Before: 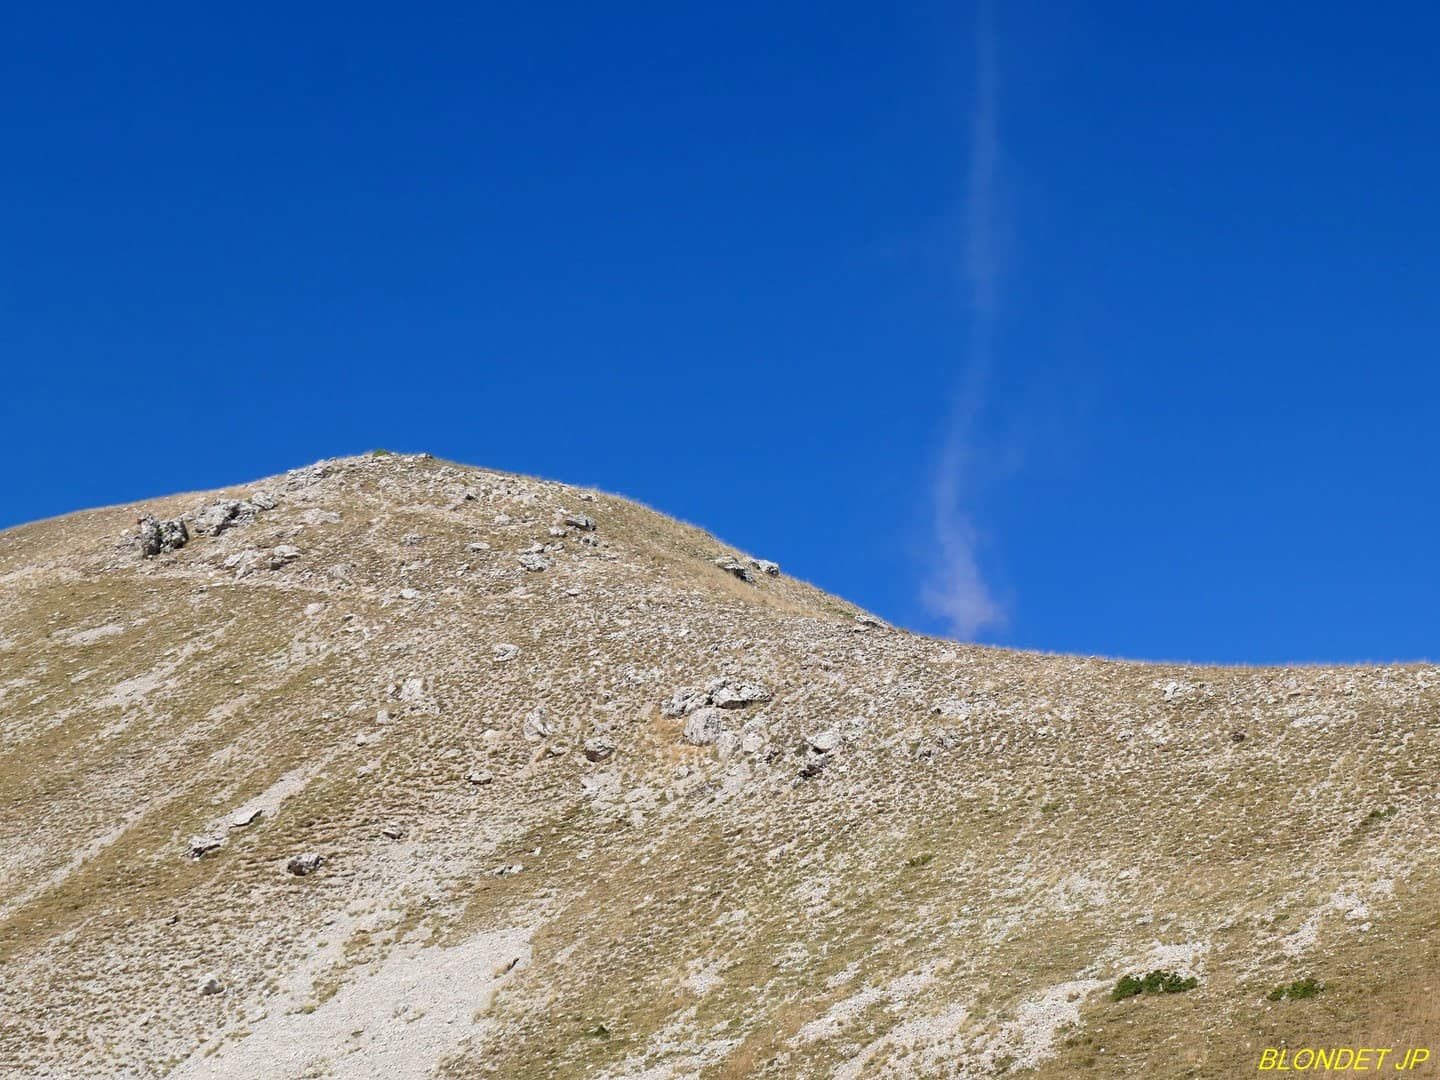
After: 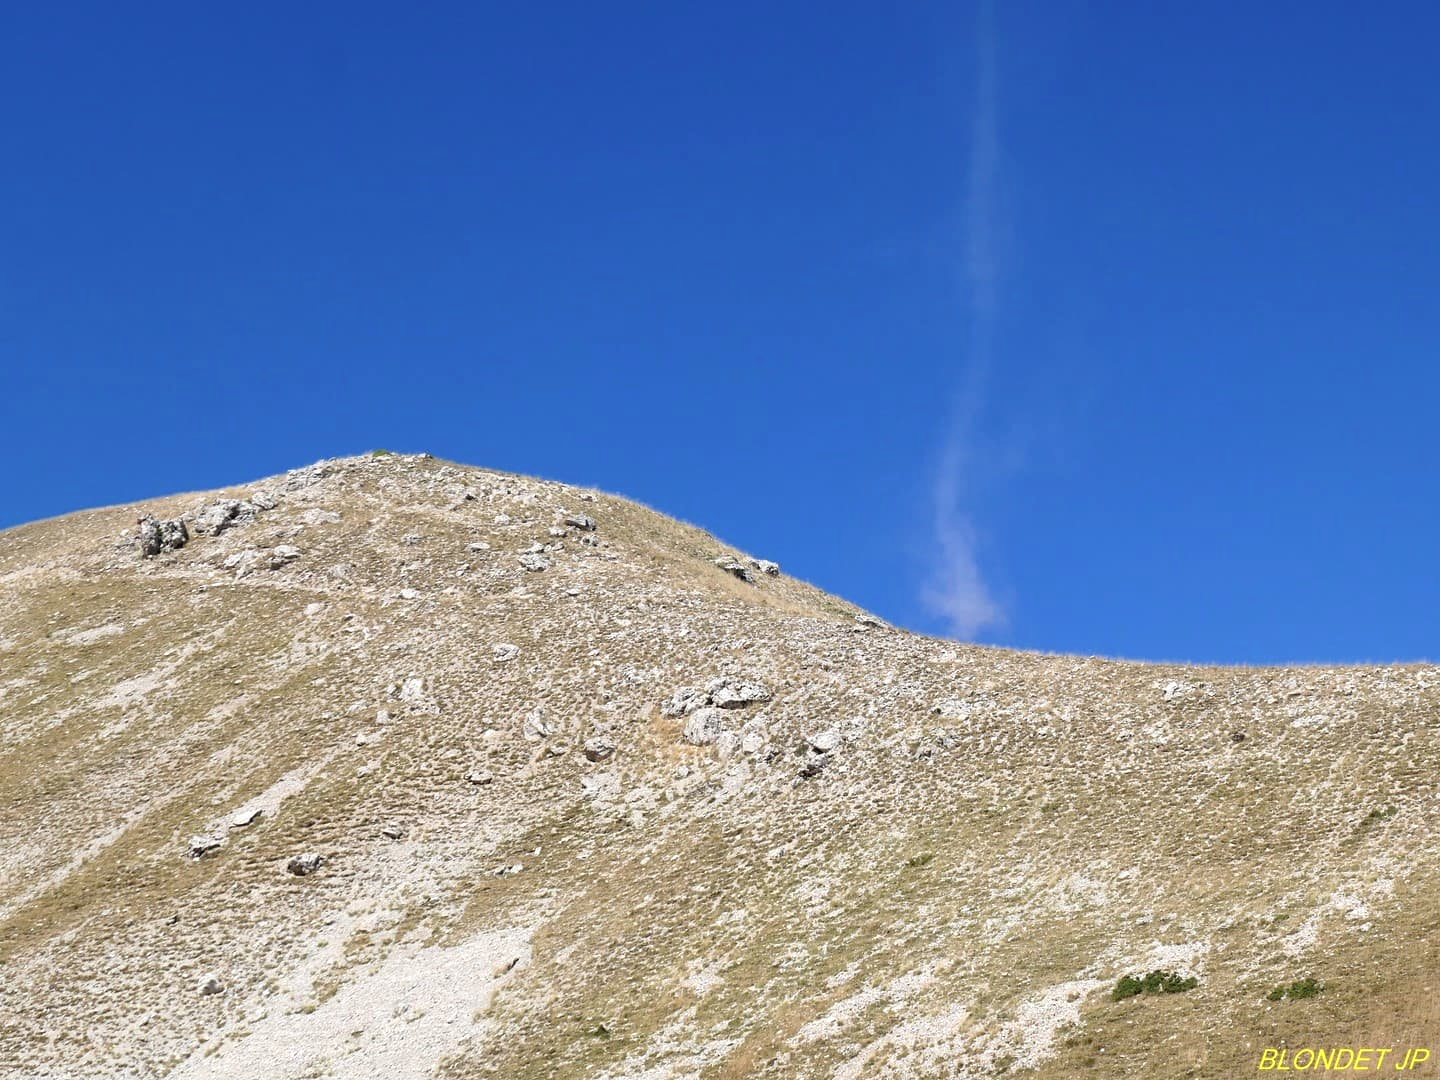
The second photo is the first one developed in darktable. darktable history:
contrast brightness saturation: saturation -0.1
exposure: exposure 0.3 EV, compensate highlight preservation false
